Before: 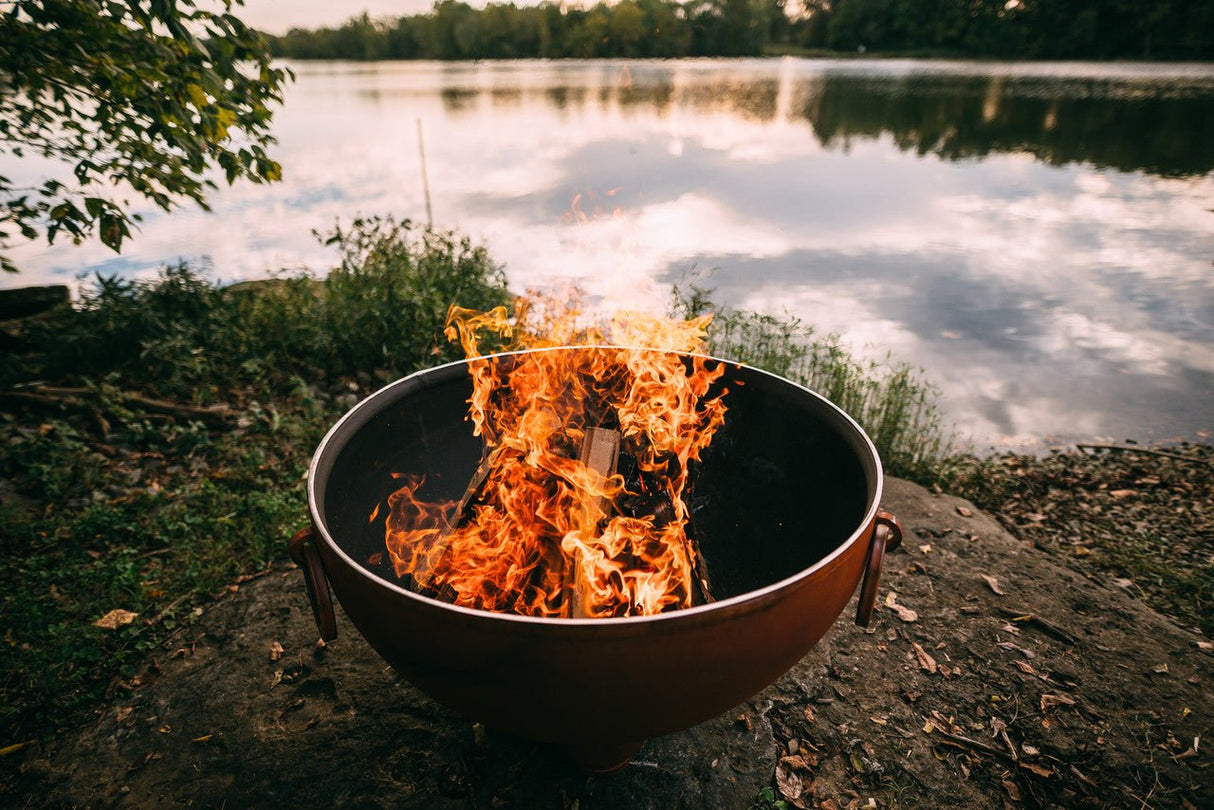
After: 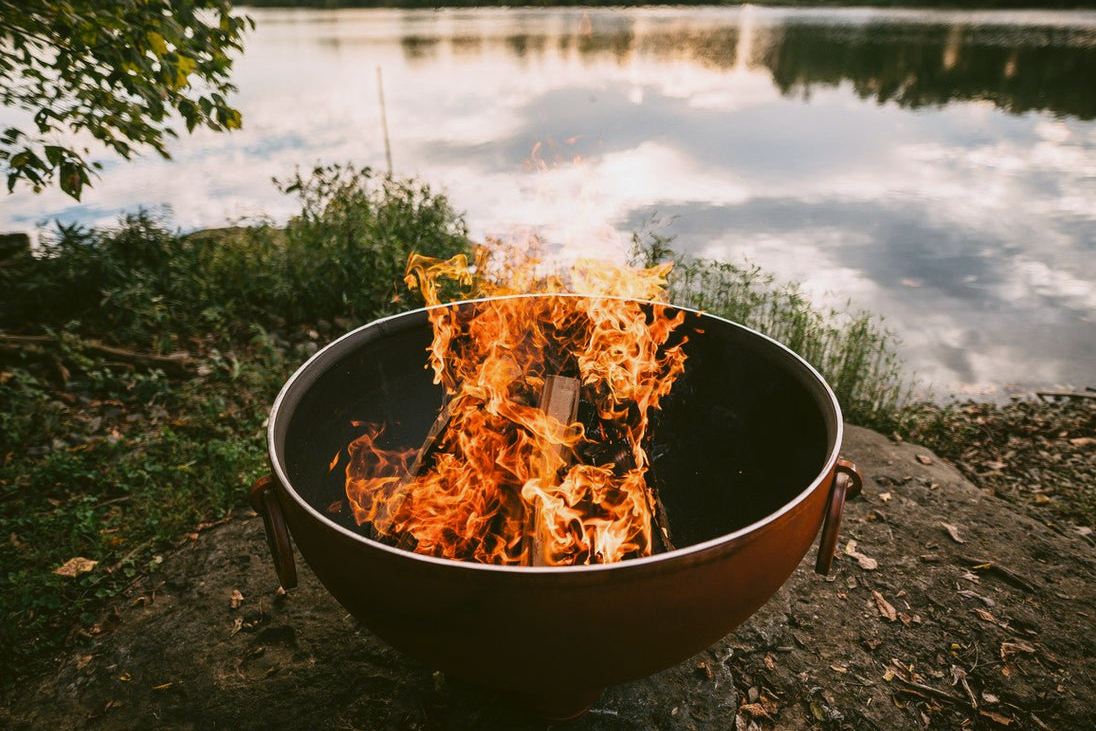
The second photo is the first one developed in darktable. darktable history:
color balance: lift [1.004, 1.002, 1.002, 0.998], gamma [1, 1.007, 1.002, 0.993], gain [1, 0.977, 1.013, 1.023], contrast -3.64%
crop: left 3.305%, top 6.436%, right 6.389%, bottom 3.258%
